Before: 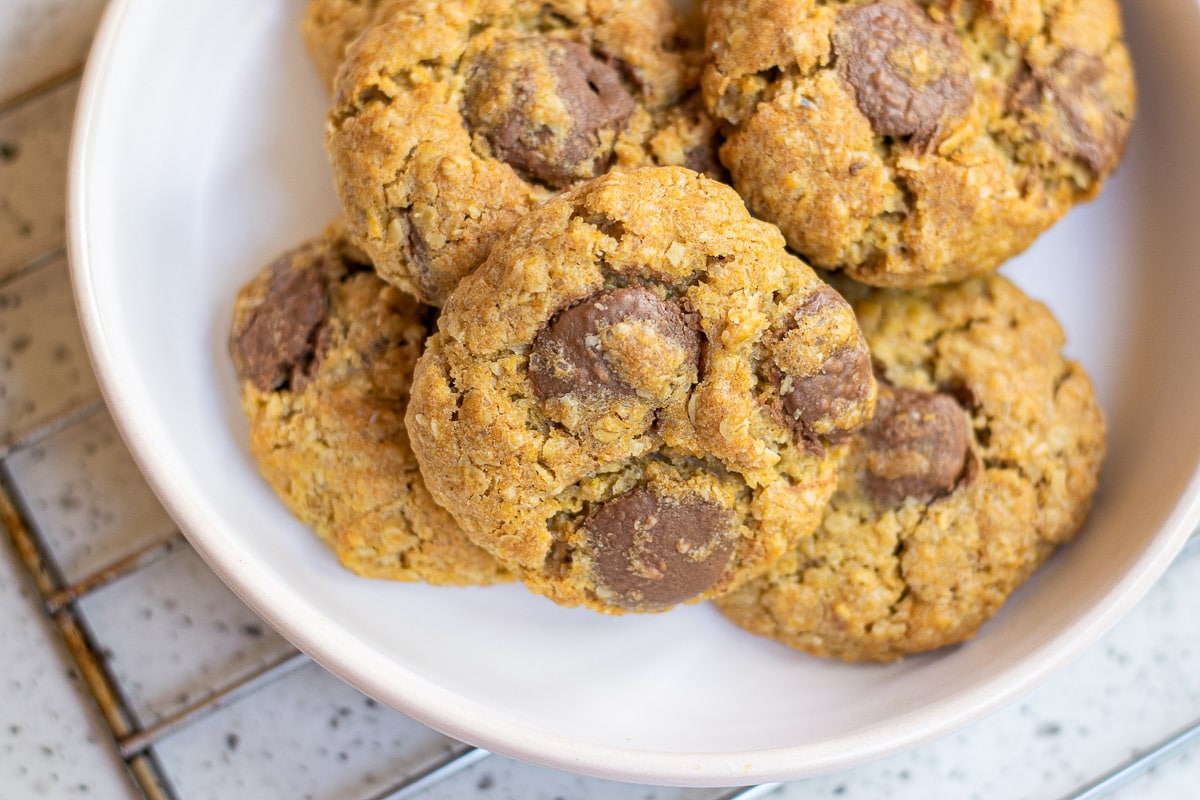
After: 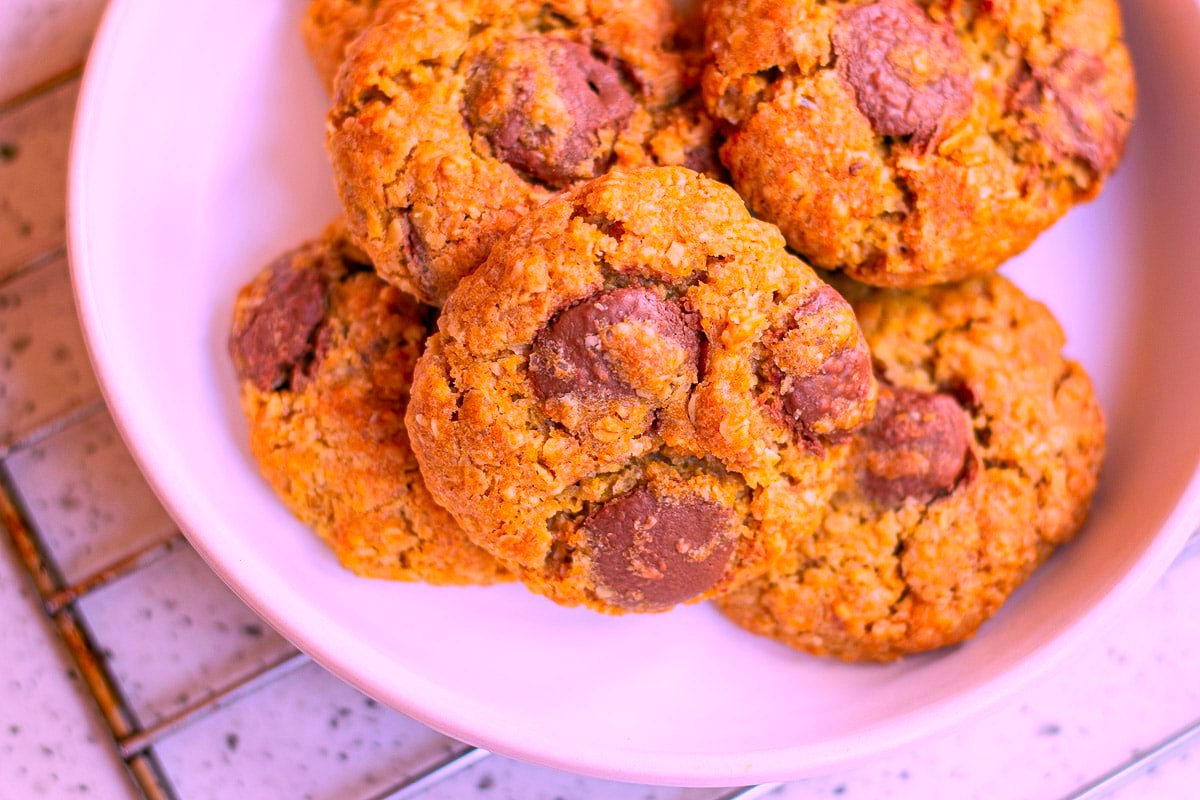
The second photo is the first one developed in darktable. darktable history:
color correction: highlights a* 19.5, highlights b* -11.53, saturation 1.69
